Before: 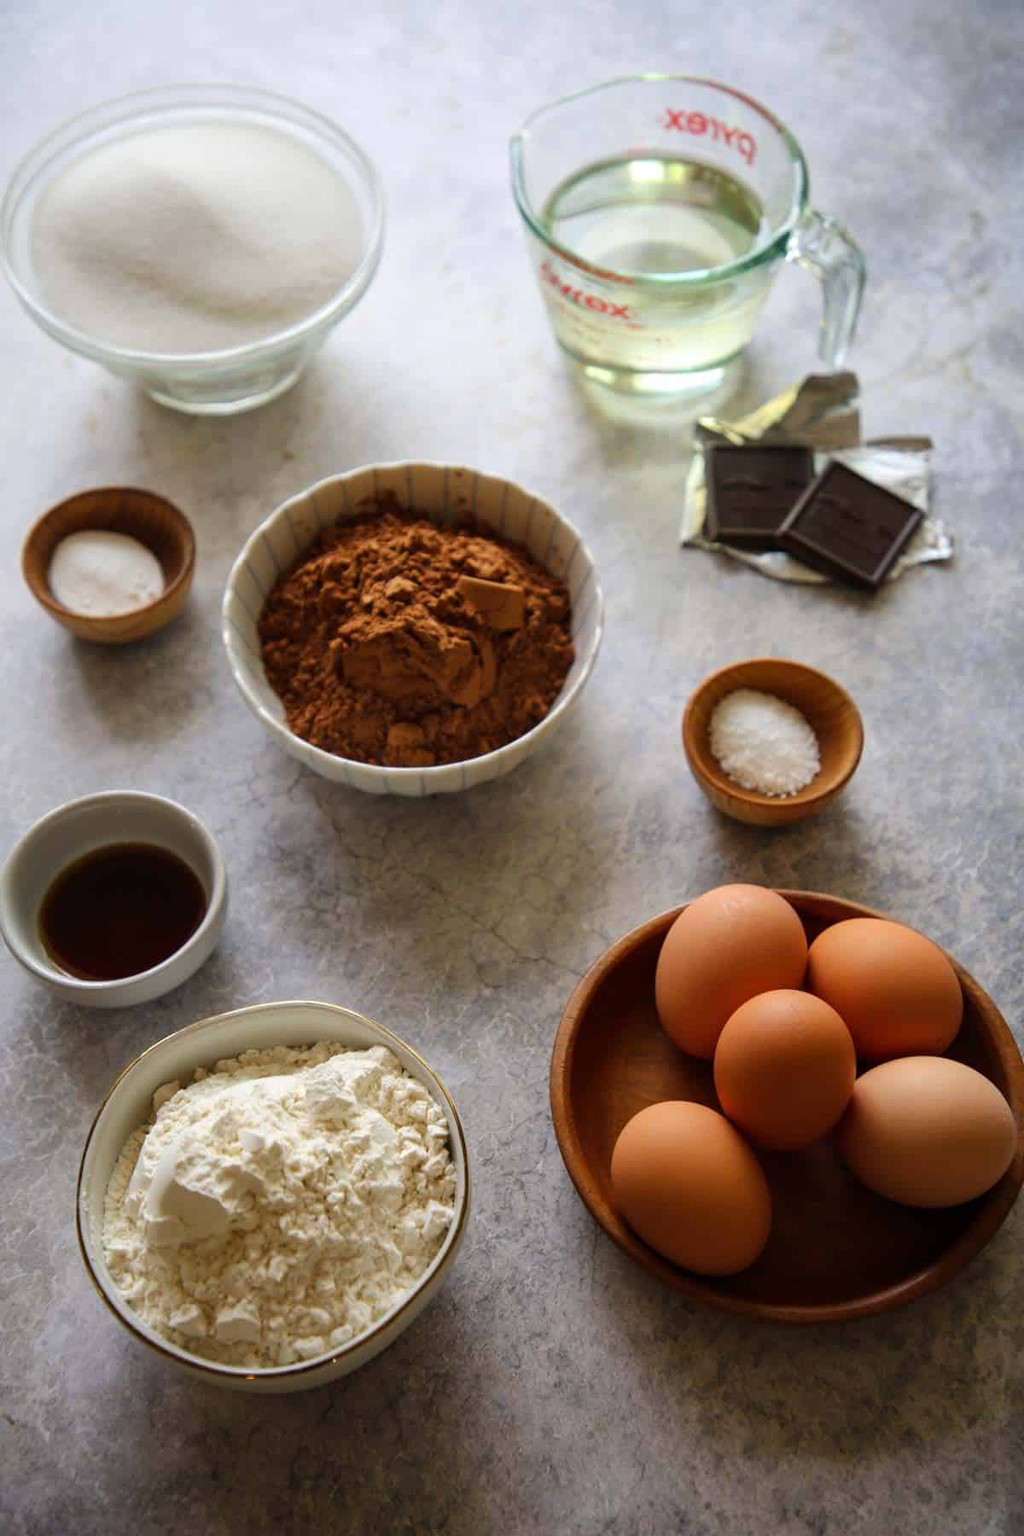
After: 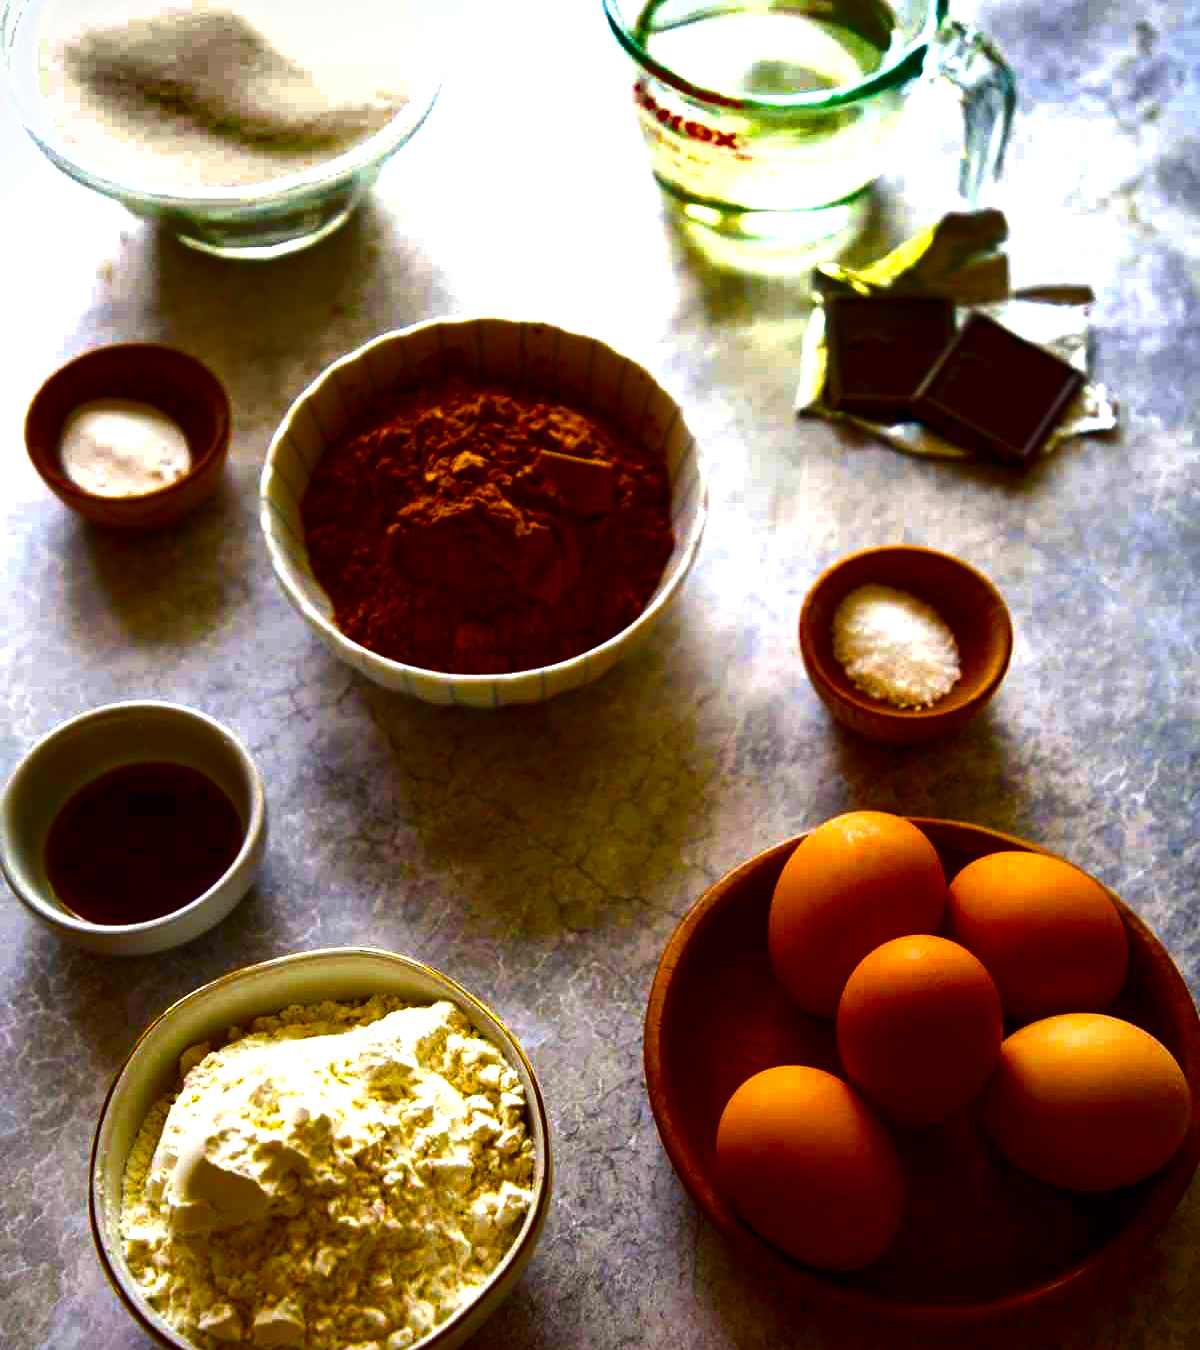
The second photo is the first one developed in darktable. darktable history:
crop and rotate: top 12.5%, bottom 12.5%
color balance rgb: linear chroma grading › global chroma 42%, perceptual saturation grading › global saturation 42%, perceptual brilliance grading › global brilliance 25%, global vibrance 33%
shadows and highlights: radius 337.17, shadows 29.01, soften with gaussian
contrast brightness saturation: brightness -0.52
